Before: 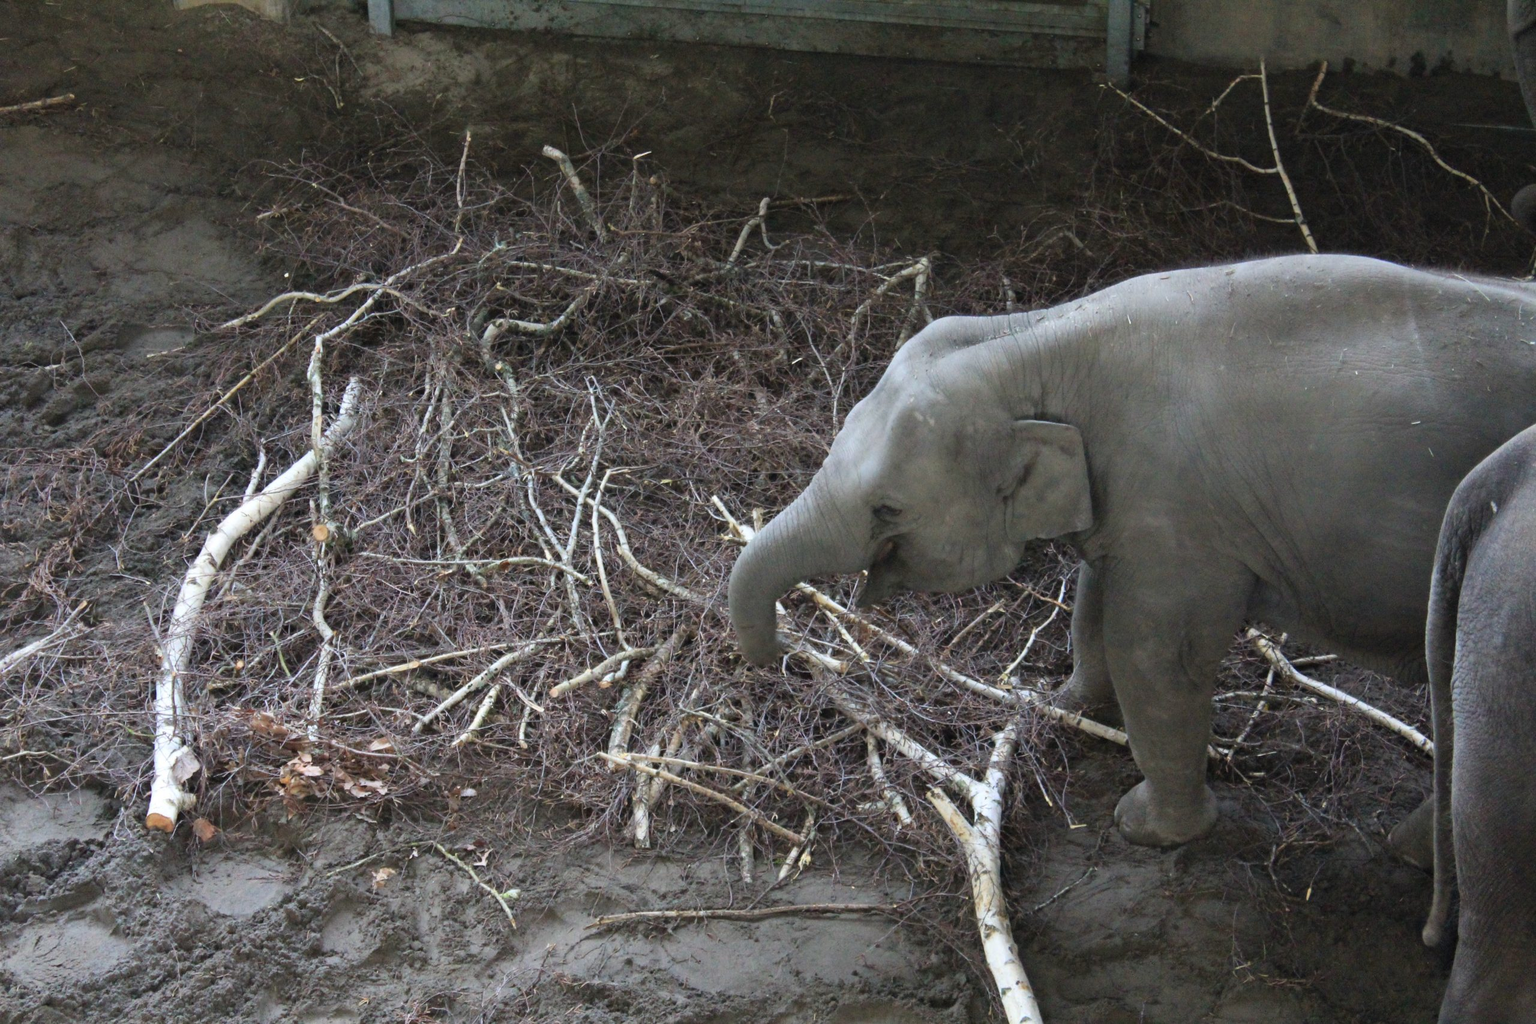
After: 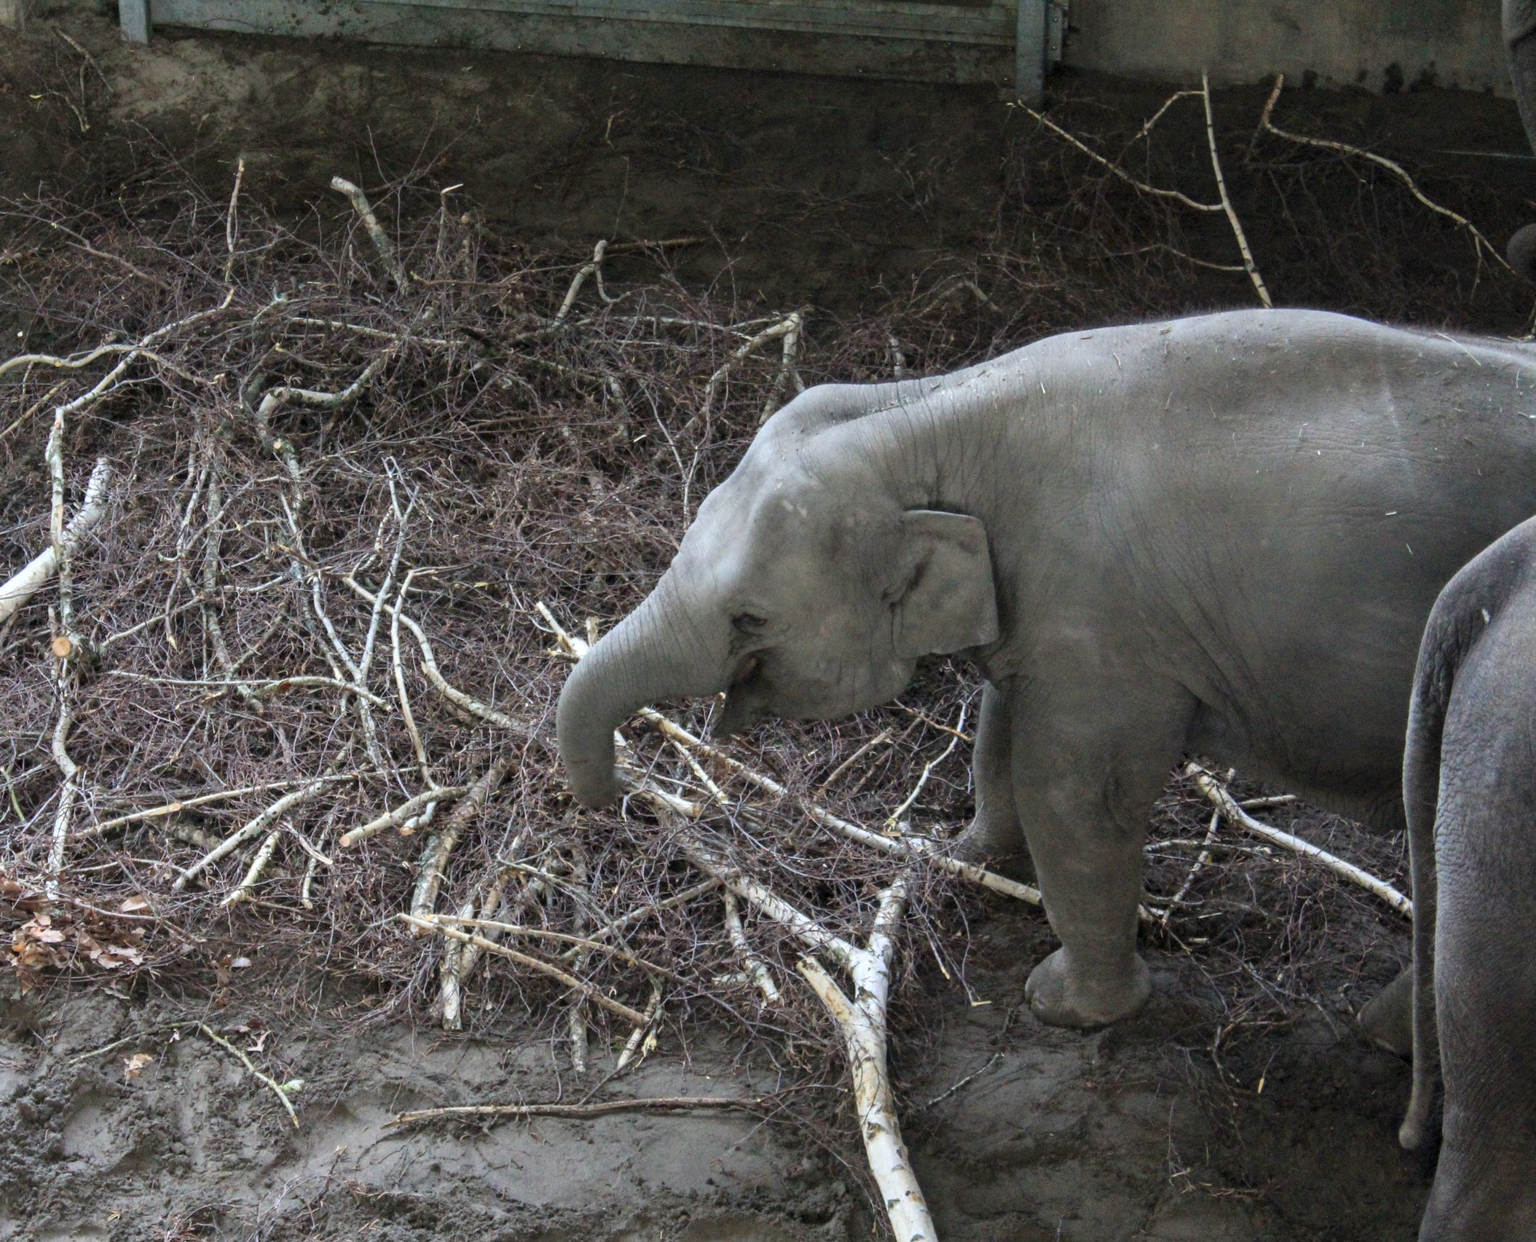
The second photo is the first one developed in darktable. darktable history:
crop: left 17.582%, bottom 0.031%
local contrast: on, module defaults
